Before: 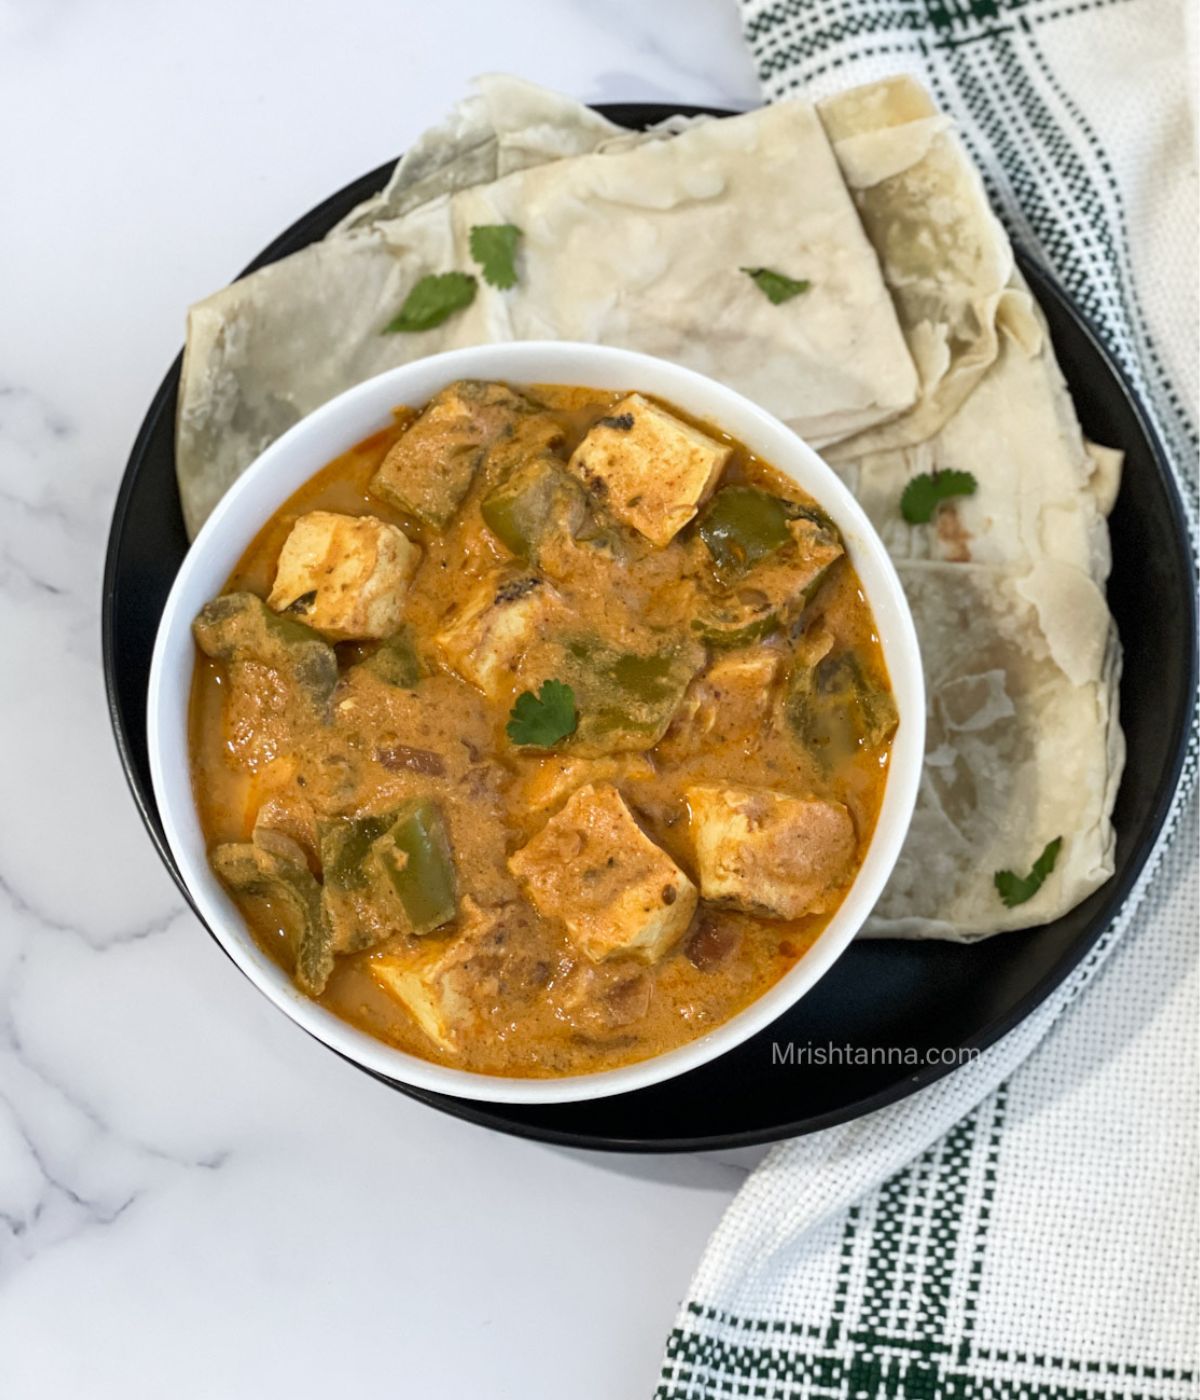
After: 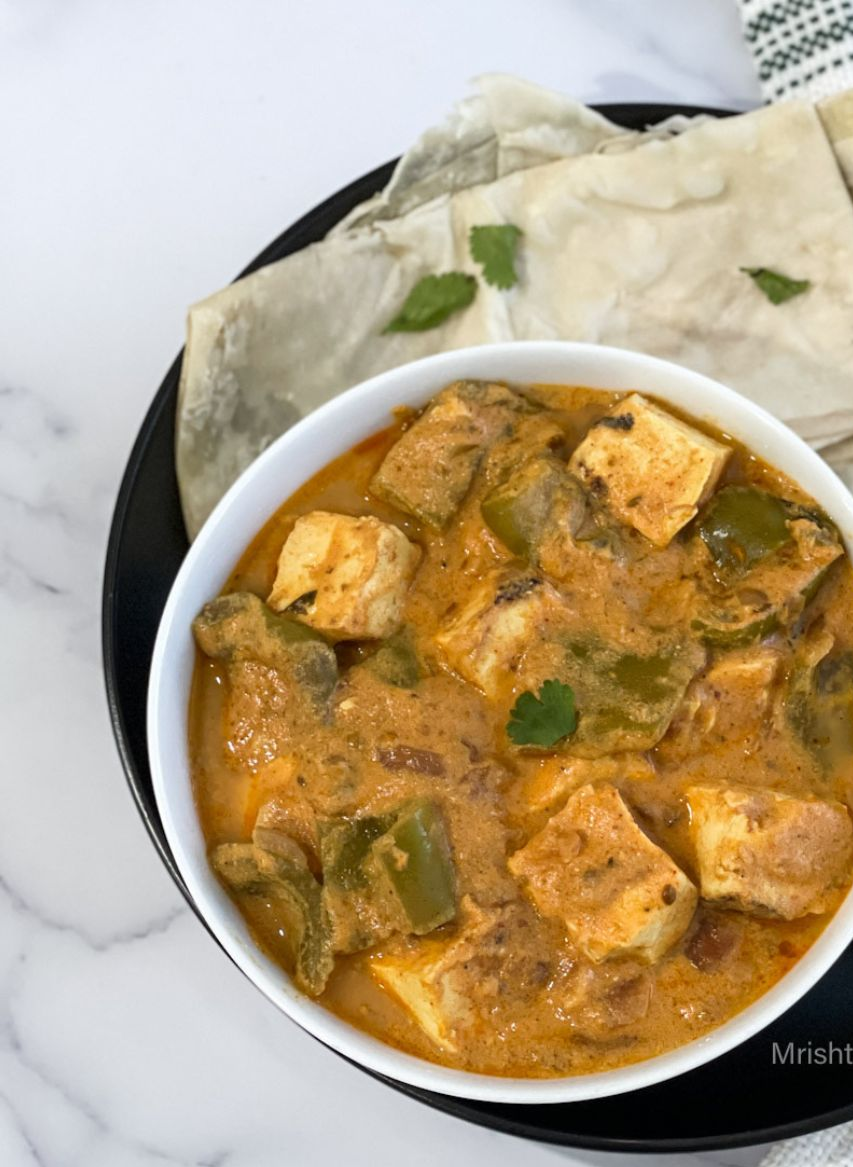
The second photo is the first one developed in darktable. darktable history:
crop: right 28.885%, bottom 16.626%
